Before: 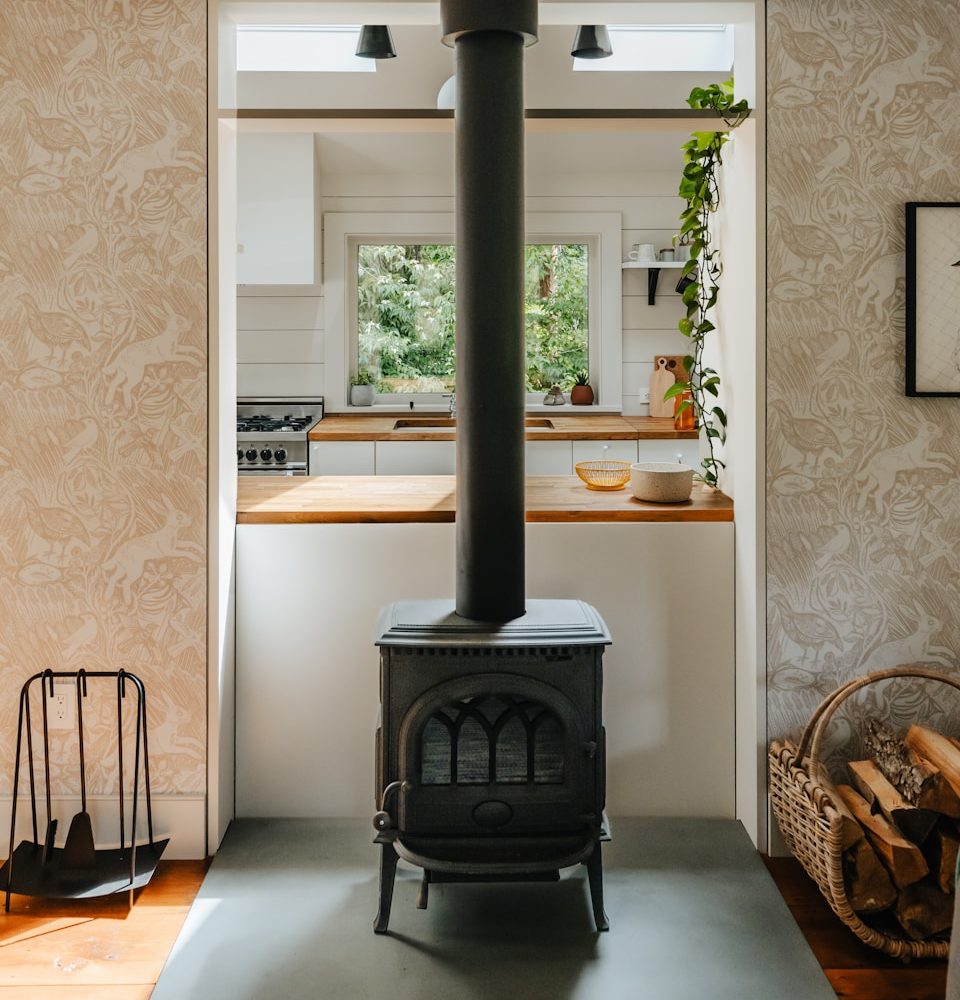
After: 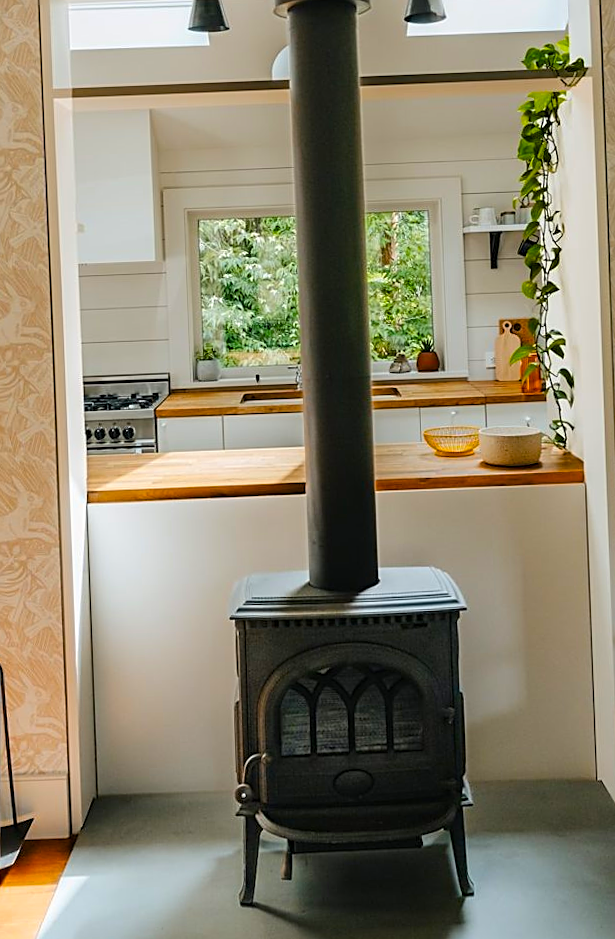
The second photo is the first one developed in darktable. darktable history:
color balance rgb: linear chroma grading › global chroma 15%, perceptual saturation grading › global saturation 30%
rotate and perspective: rotation -2.12°, lens shift (vertical) 0.009, lens shift (horizontal) -0.008, automatic cropping original format, crop left 0.036, crop right 0.964, crop top 0.05, crop bottom 0.959
base curve: exposure shift 0, preserve colors none
sharpen: on, module defaults
crop and rotate: left 14.436%, right 18.898%
